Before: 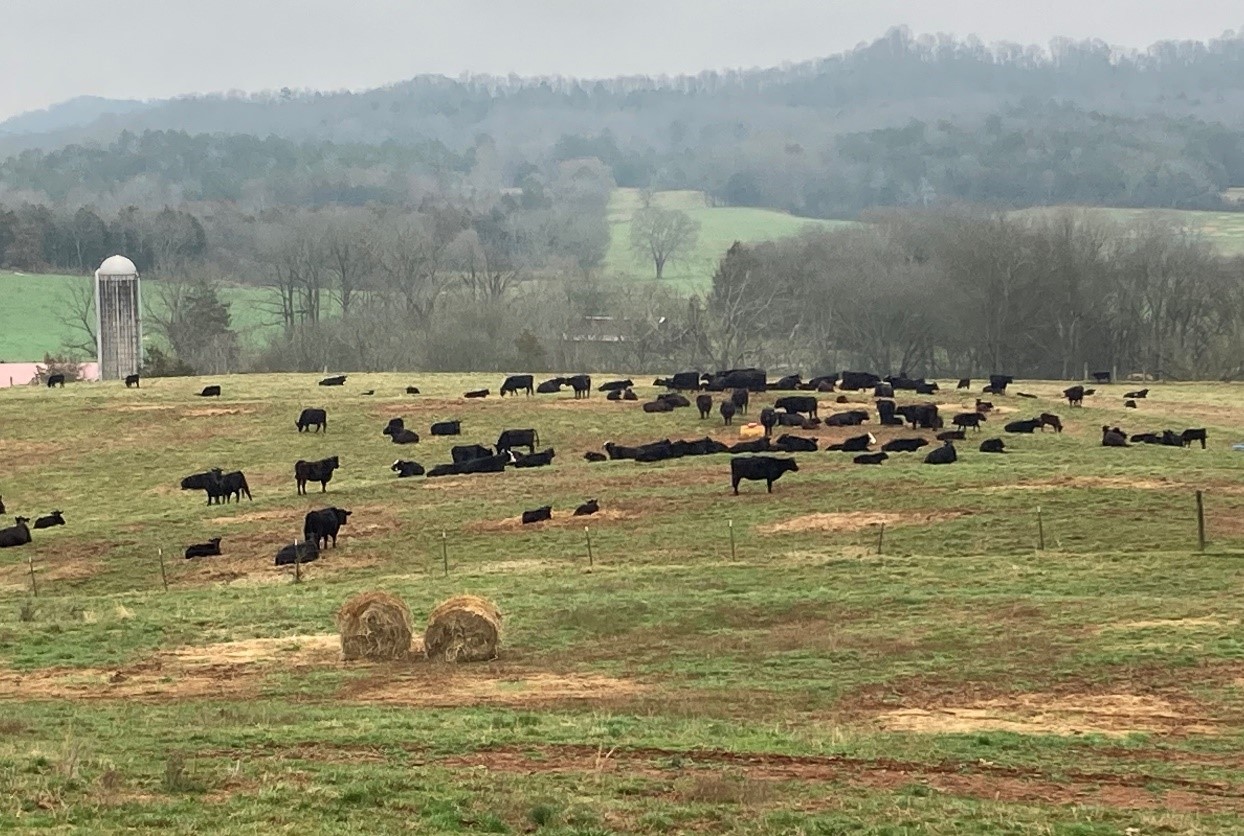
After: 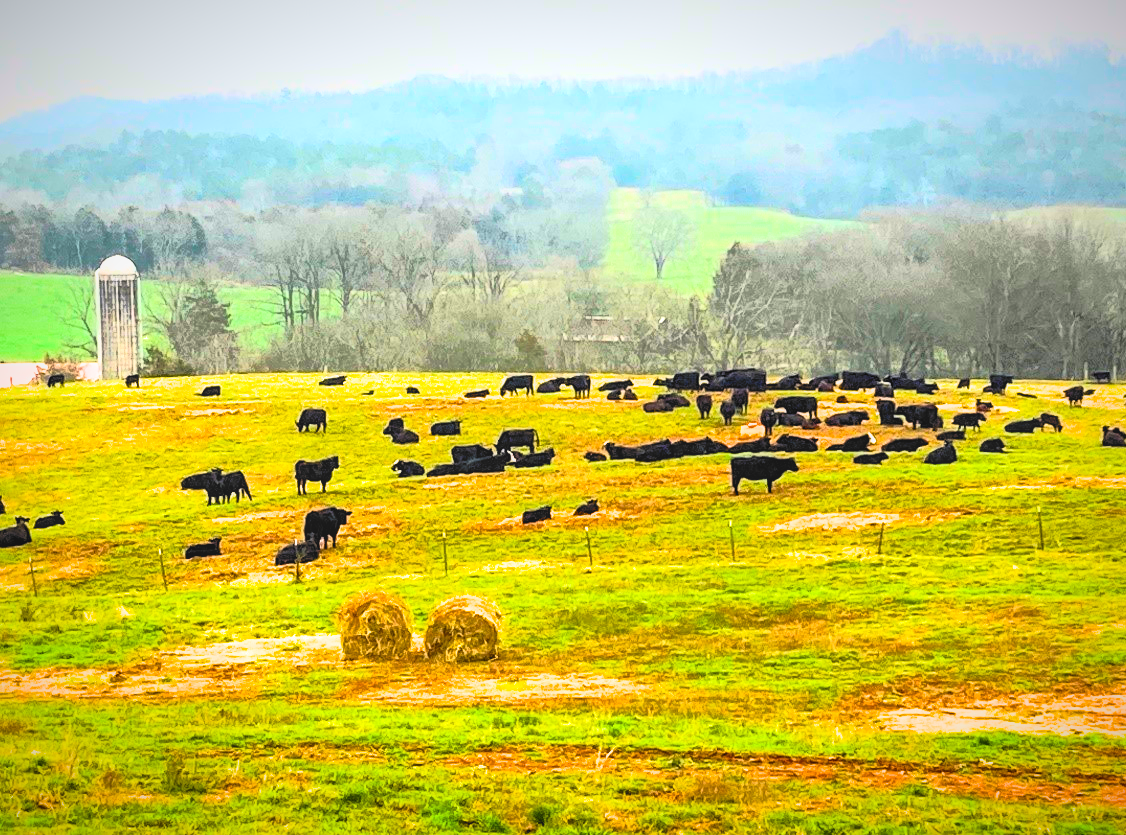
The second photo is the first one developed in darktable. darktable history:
exposure: black level correction 0.001, exposure 0.96 EV, compensate highlight preservation false
color balance rgb: highlights gain › luminance 1.278%, highlights gain › chroma 0.463%, highlights gain › hue 42.1°, linear chroma grading › global chroma 49.898%, perceptual saturation grading › global saturation 19.947%
contrast brightness saturation: contrast 0.396, brightness 0.113, saturation 0.207
filmic rgb: black relative exposure -5.14 EV, white relative exposure 3.21 EV, hardness 3.42, contrast 1.19, highlights saturation mix -48.85%, color science v6 (2022)
local contrast: detail 109%
shadows and highlights: on, module defaults
crop: right 9.473%, bottom 0.019%
vignetting: fall-off radius 70%, brightness -0.574, saturation -0.003, automatic ratio true
